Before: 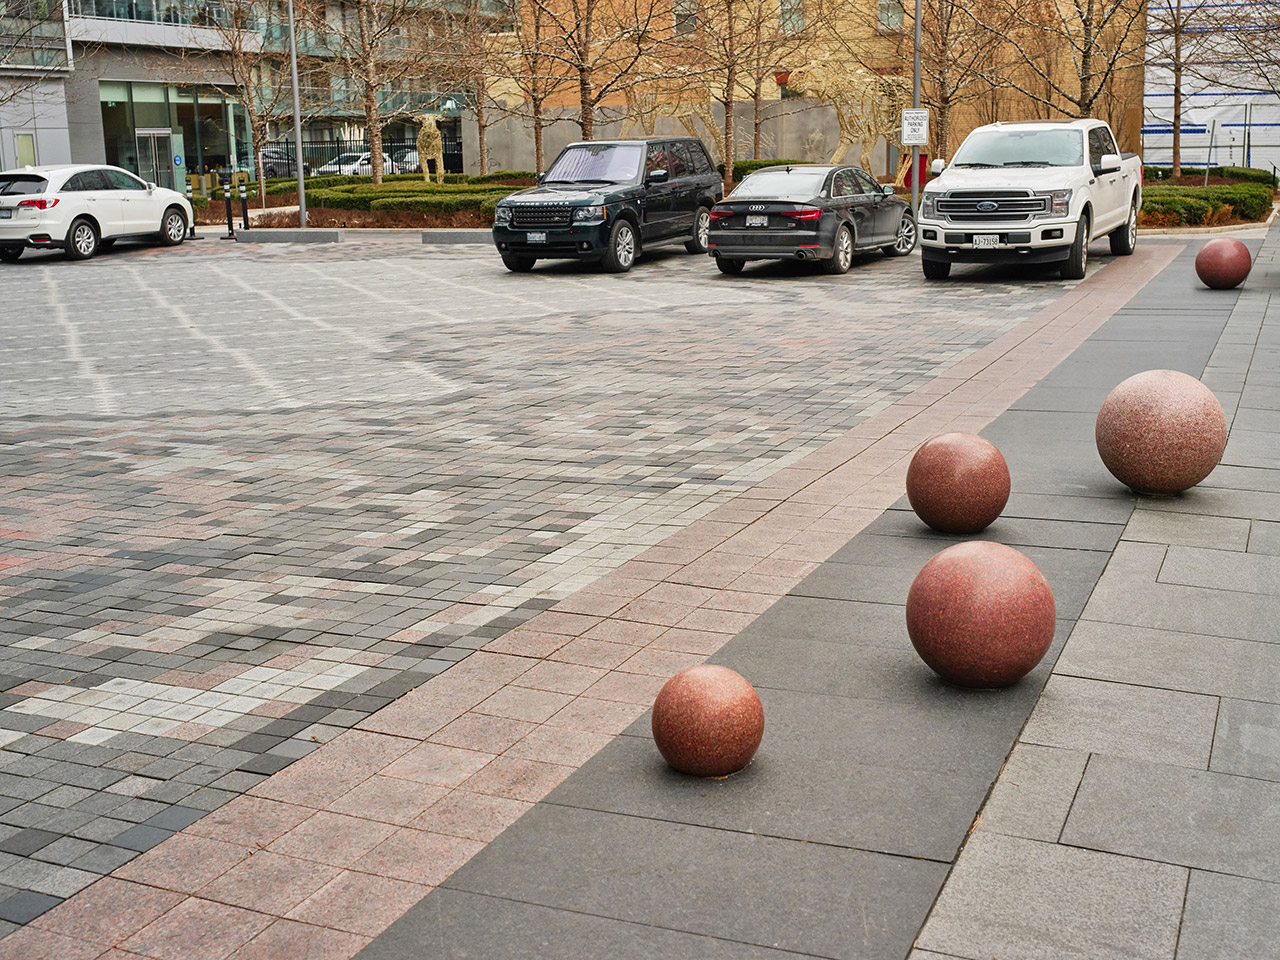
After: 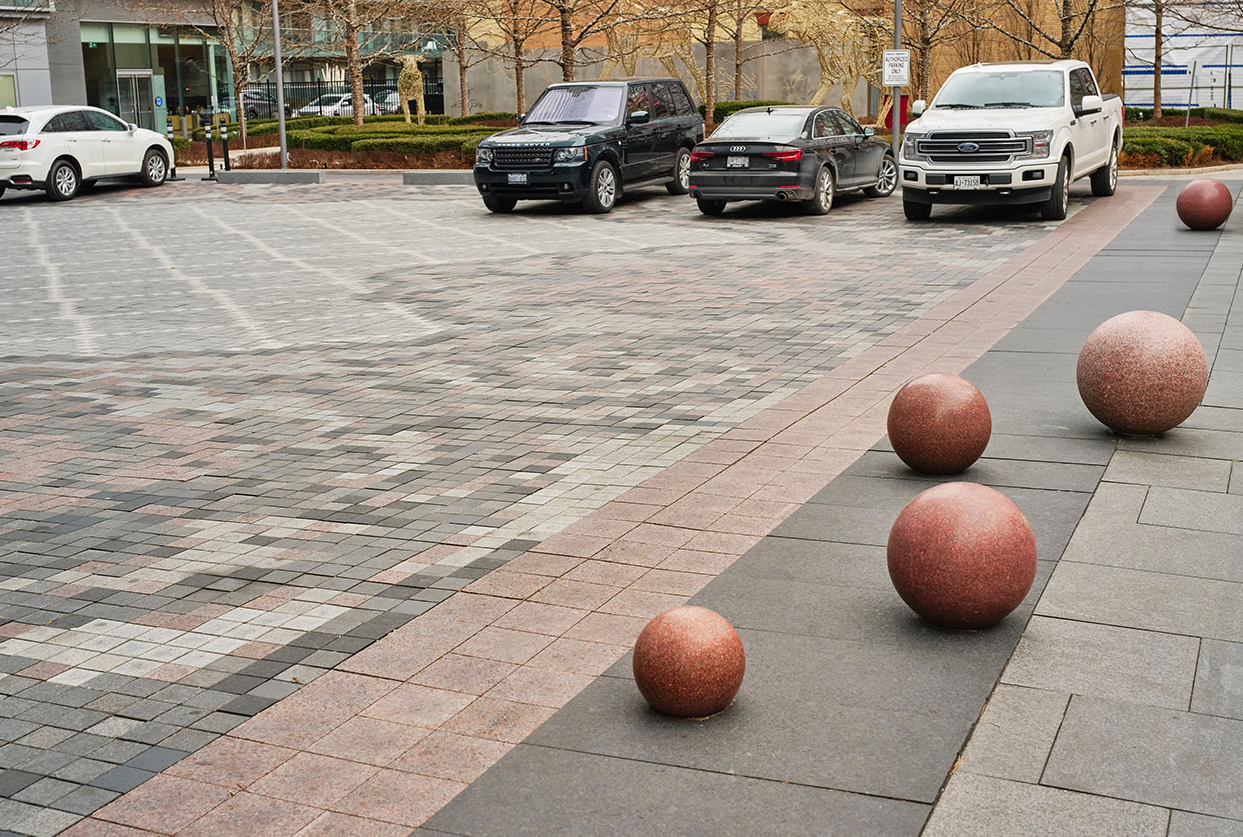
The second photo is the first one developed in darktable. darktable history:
crop: left 1.507%, top 6.147%, right 1.379%, bottom 6.637%
exposure: compensate highlight preservation false
